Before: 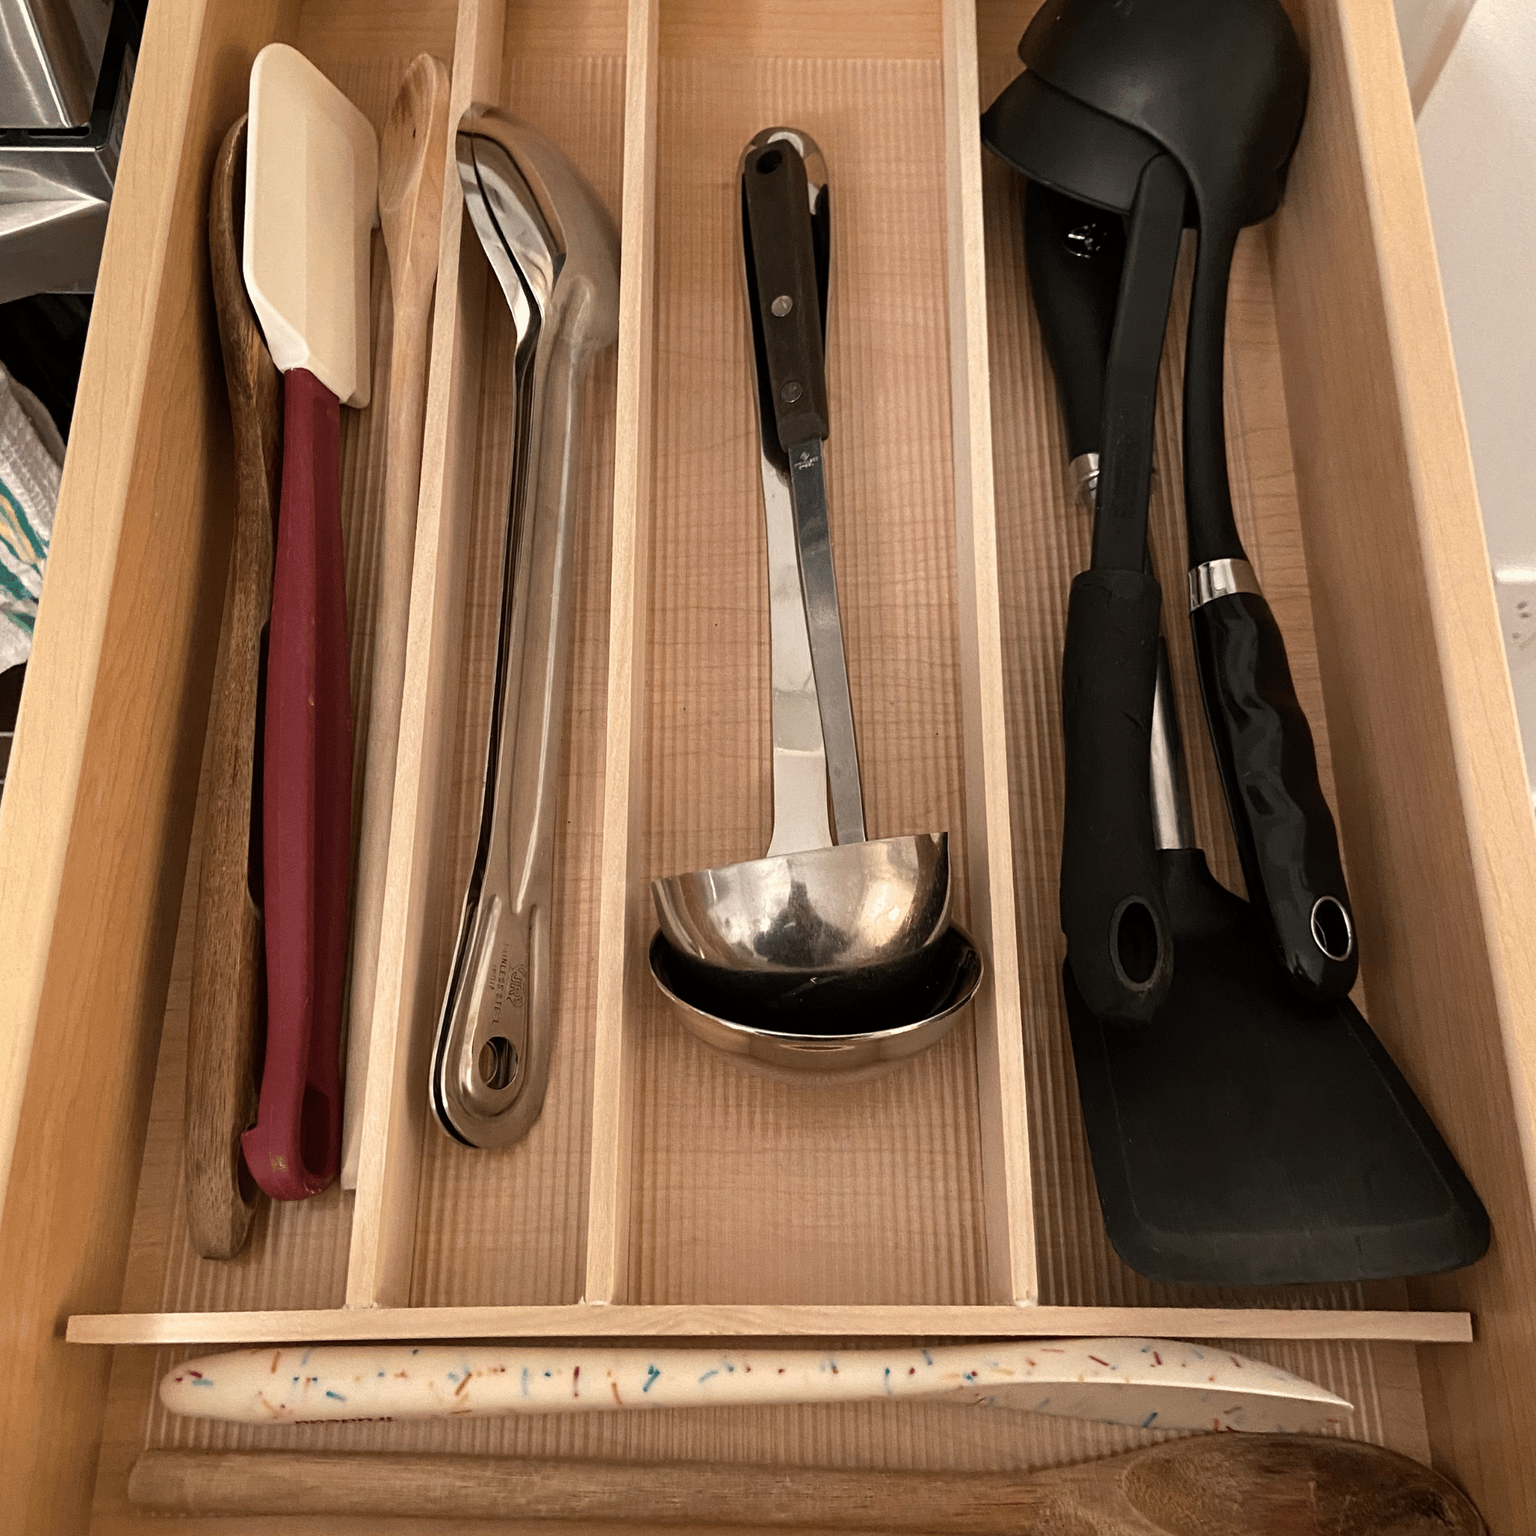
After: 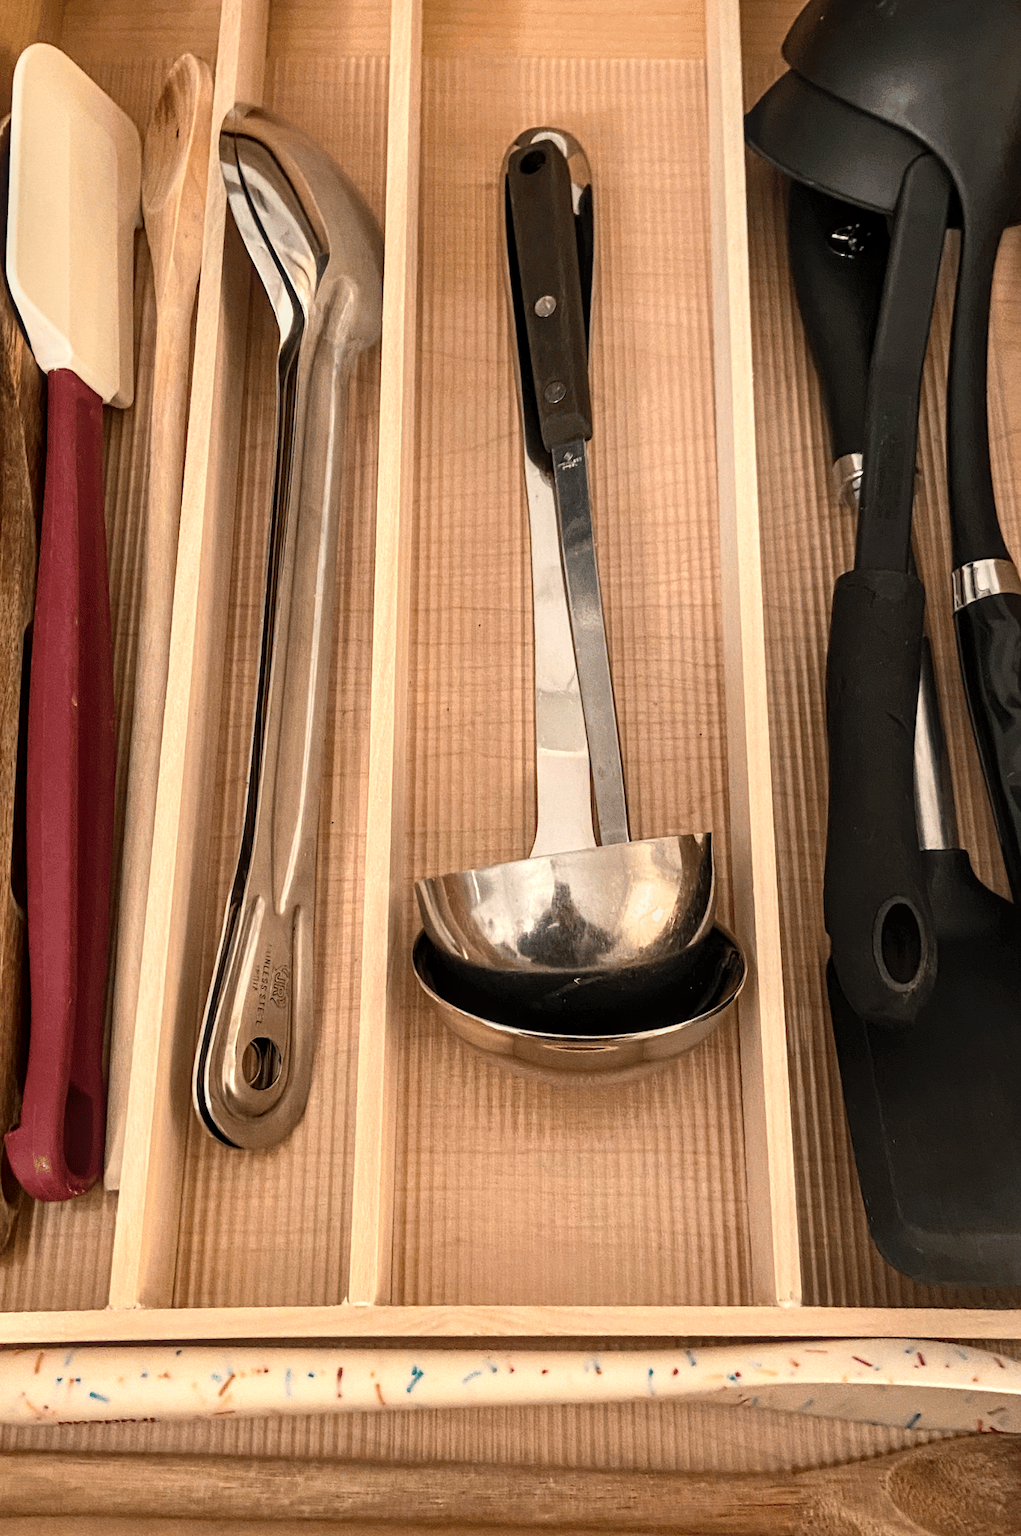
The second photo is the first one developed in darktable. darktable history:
contrast brightness saturation: contrast 0.197, brightness 0.162, saturation 0.216
local contrast: on, module defaults
crop and rotate: left 15.461%, right 18.02%
